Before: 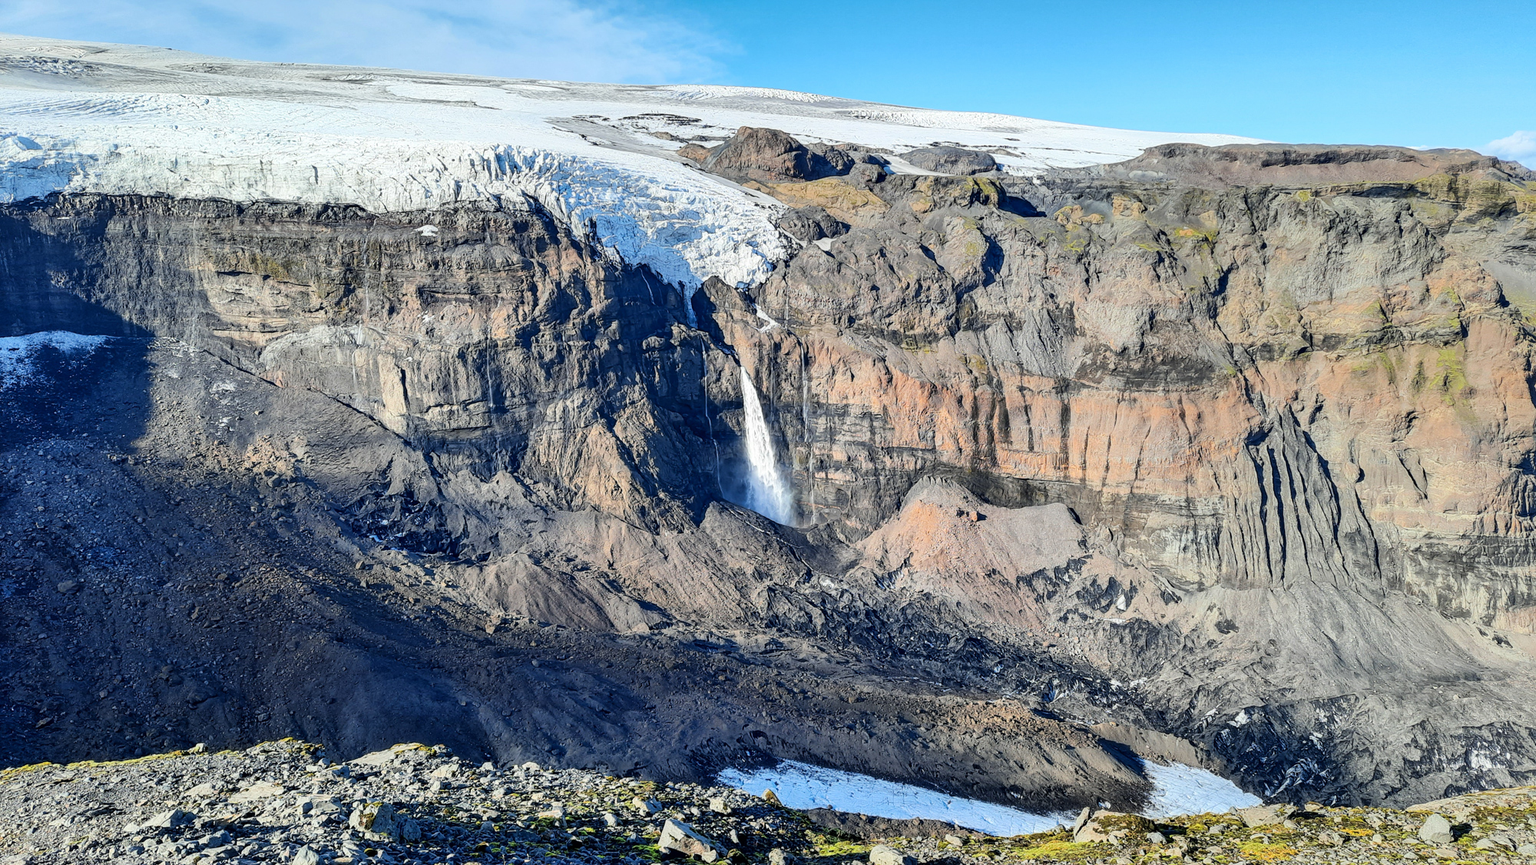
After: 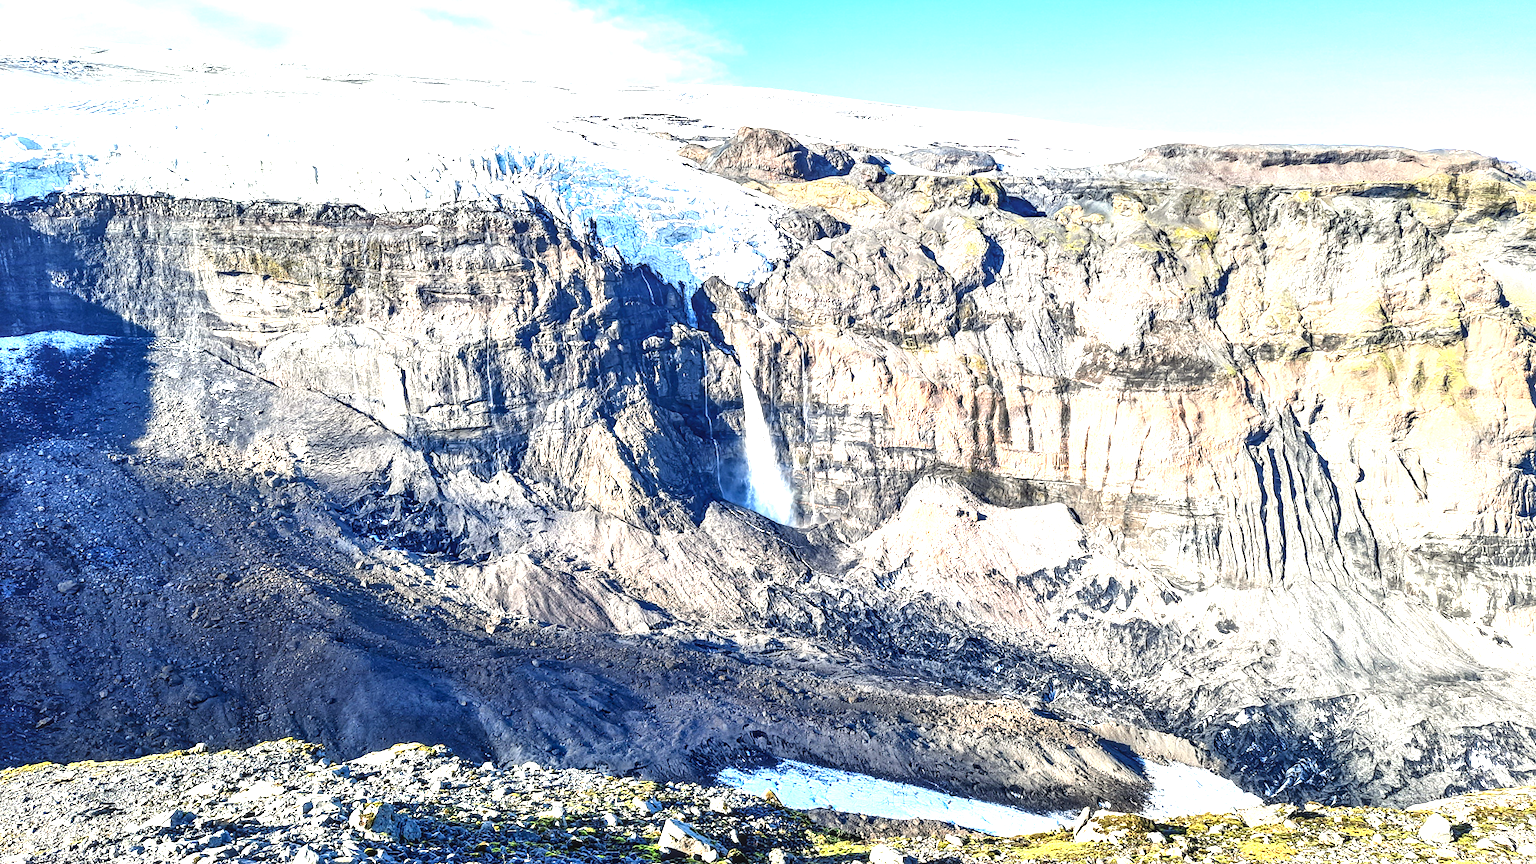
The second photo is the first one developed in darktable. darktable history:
exposure: exposure 1.061 EV, compensate highlight preservation false
color balance rgb: shadows lift › chroma 1%, shadows lift › hue 28.8°, power › hue 60°, highlights gain › chroma 1%, highlights gain › hue 60°, global offset › luminance 0.25%, perceptual saturation grading › highlights -20%, perceptual saturation grading › shadows 20%, perceptual brilliance grading › highlights 10%, perceptual brilliance grading › shadows -5%, global vibrance 19.67%
local contrast: on, module defaults
